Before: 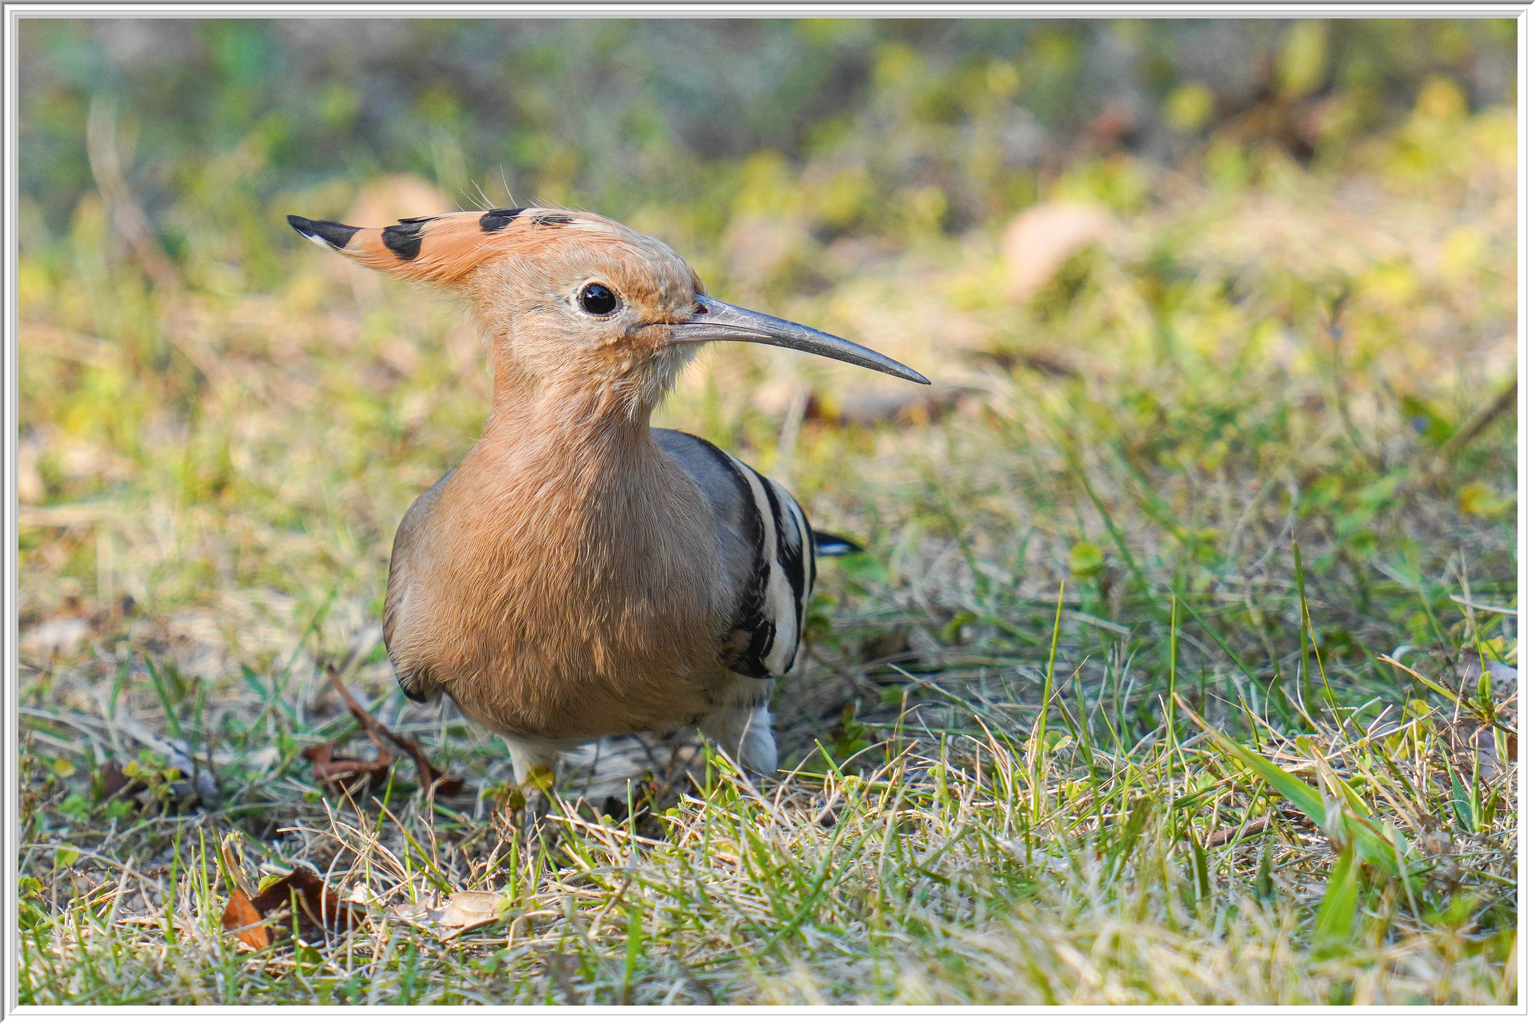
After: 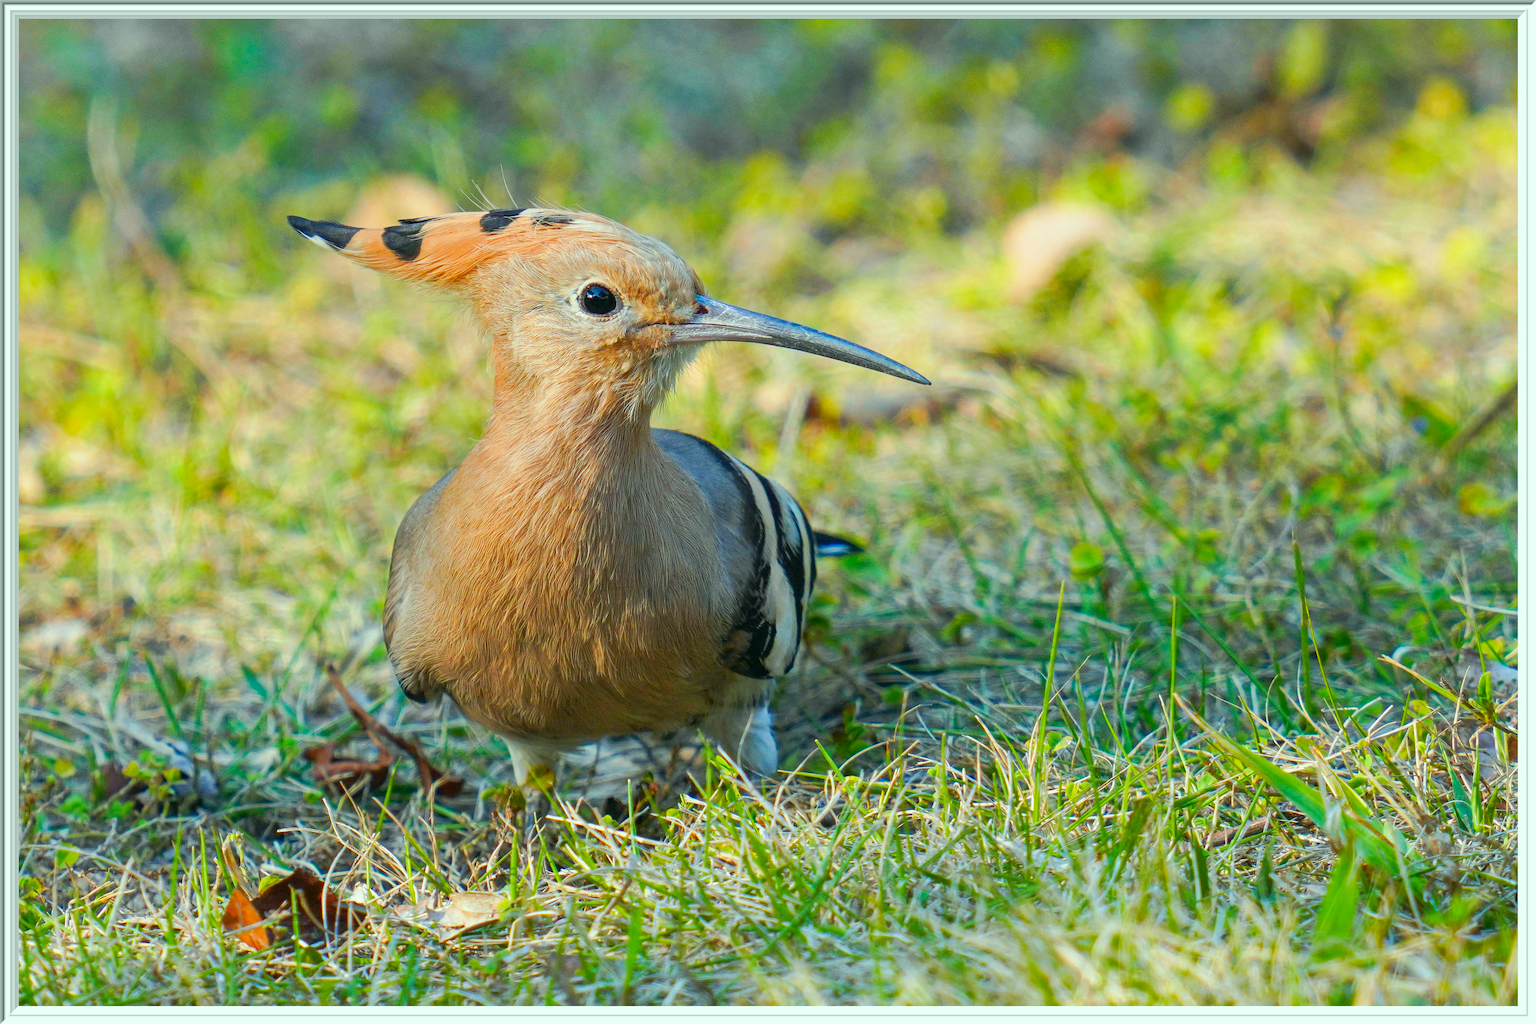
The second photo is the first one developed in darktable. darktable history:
color correction: highlights a* -7.43, highlights b* 1.57, shadows a* -3.35, saturation 1.4
